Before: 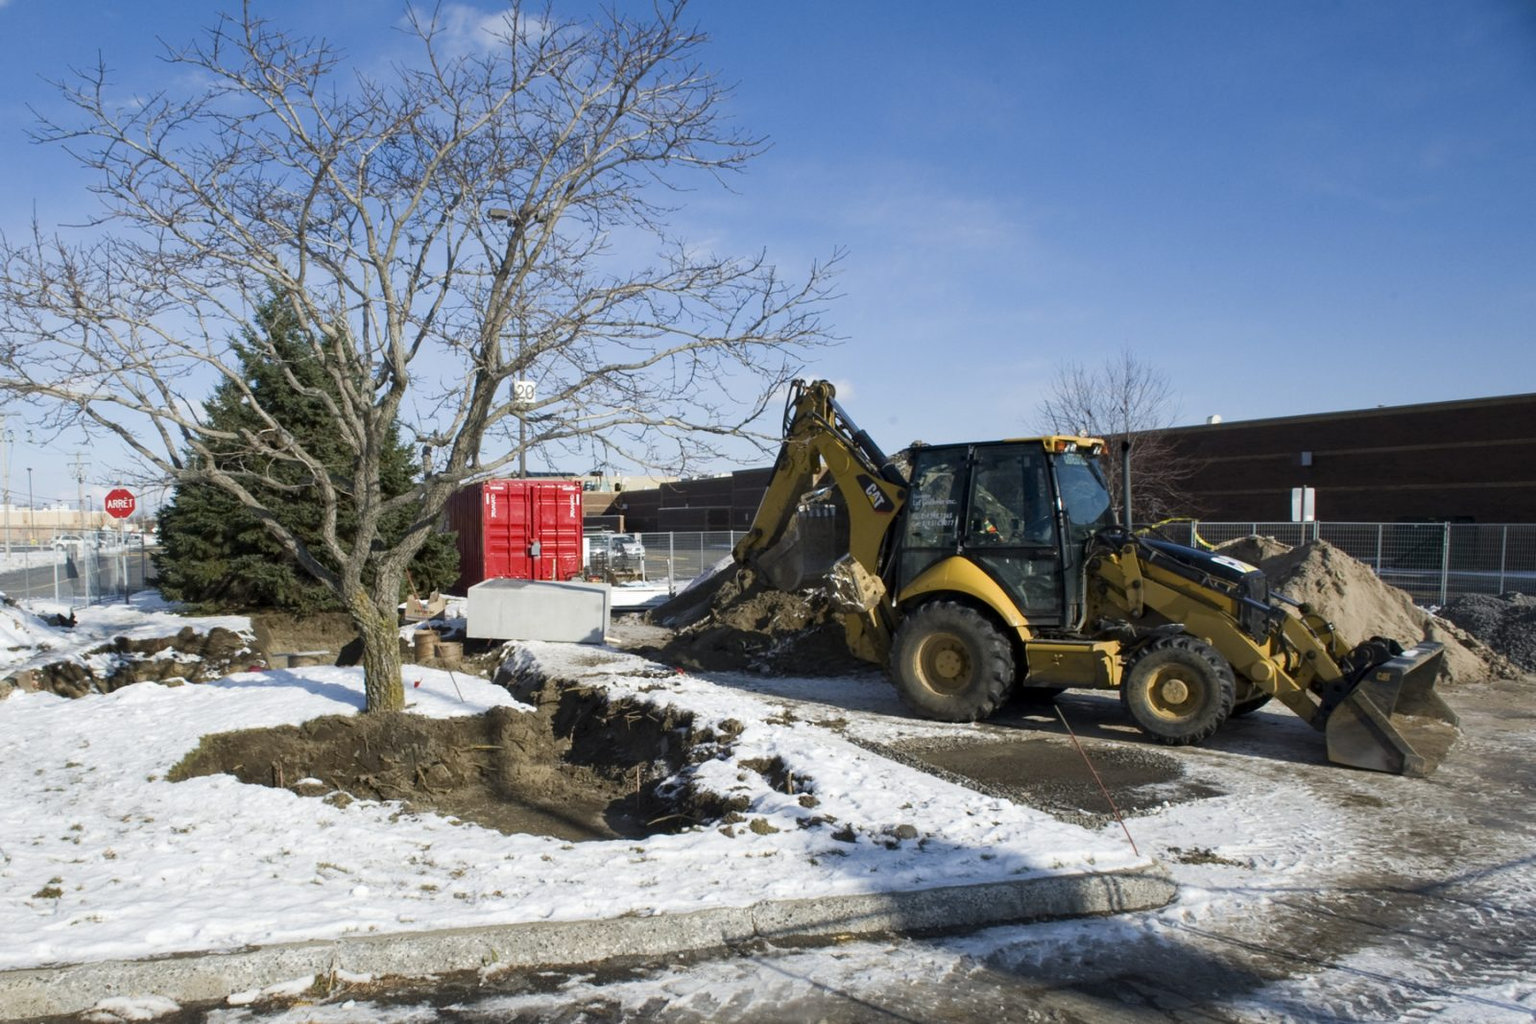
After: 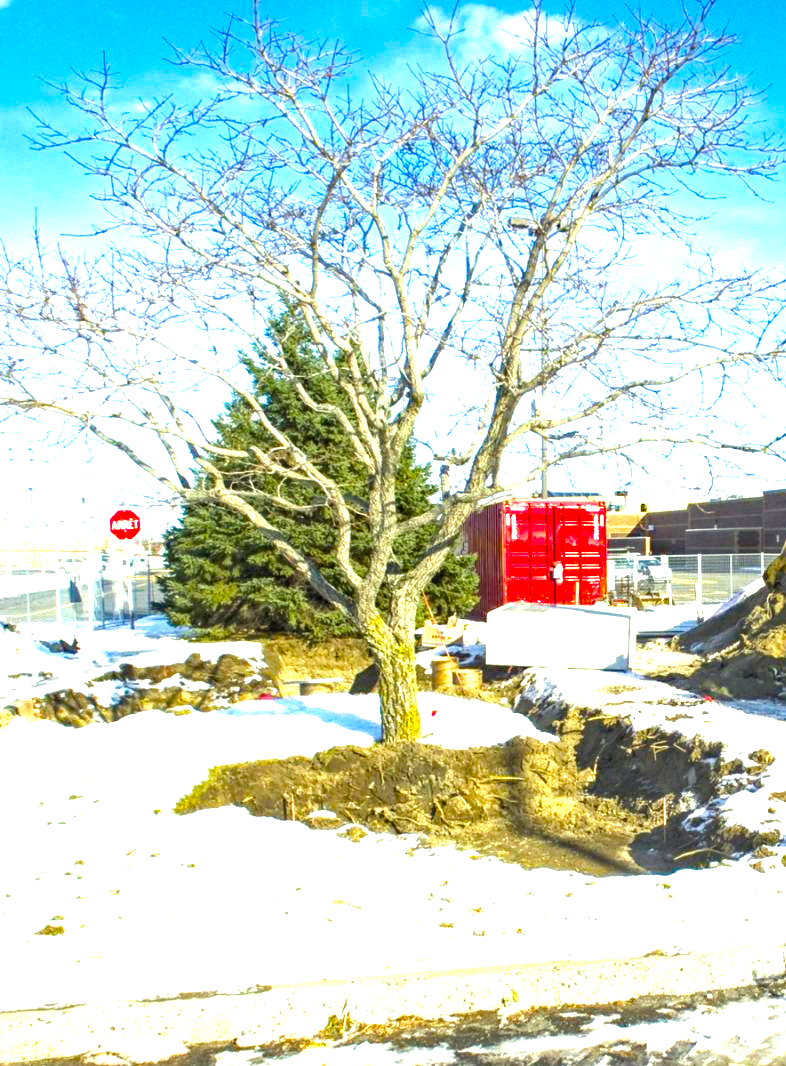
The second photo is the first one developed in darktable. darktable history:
exposure: black level correction 0, exposure 1.876 EV, compensate exposure bias true, compensate highlight preservation false
color correction: highlights a* -5.79, highlights b* 11.25
color balance rgb: shadows fall-off 299.523%, white fulcrum 1.99 EV, highlights fall-off 299.745%, perceptual saturation grading › global saturation 24.37%, perceptual saturation grading › highlights -24.012%, perceptual saturation grading › mid-tones 24.576%, perceptual saturation grading › shadows 40.996%, mask middle-gray fulcrum 99.517%, global vibrance 24.694%, contrast gray fulcrum 38.388%
crop and rotate: left 0.047%, top 0%, right 50.787%
local contrast: on, module defaults
haze removal: compatibility mode true, adaptive false
